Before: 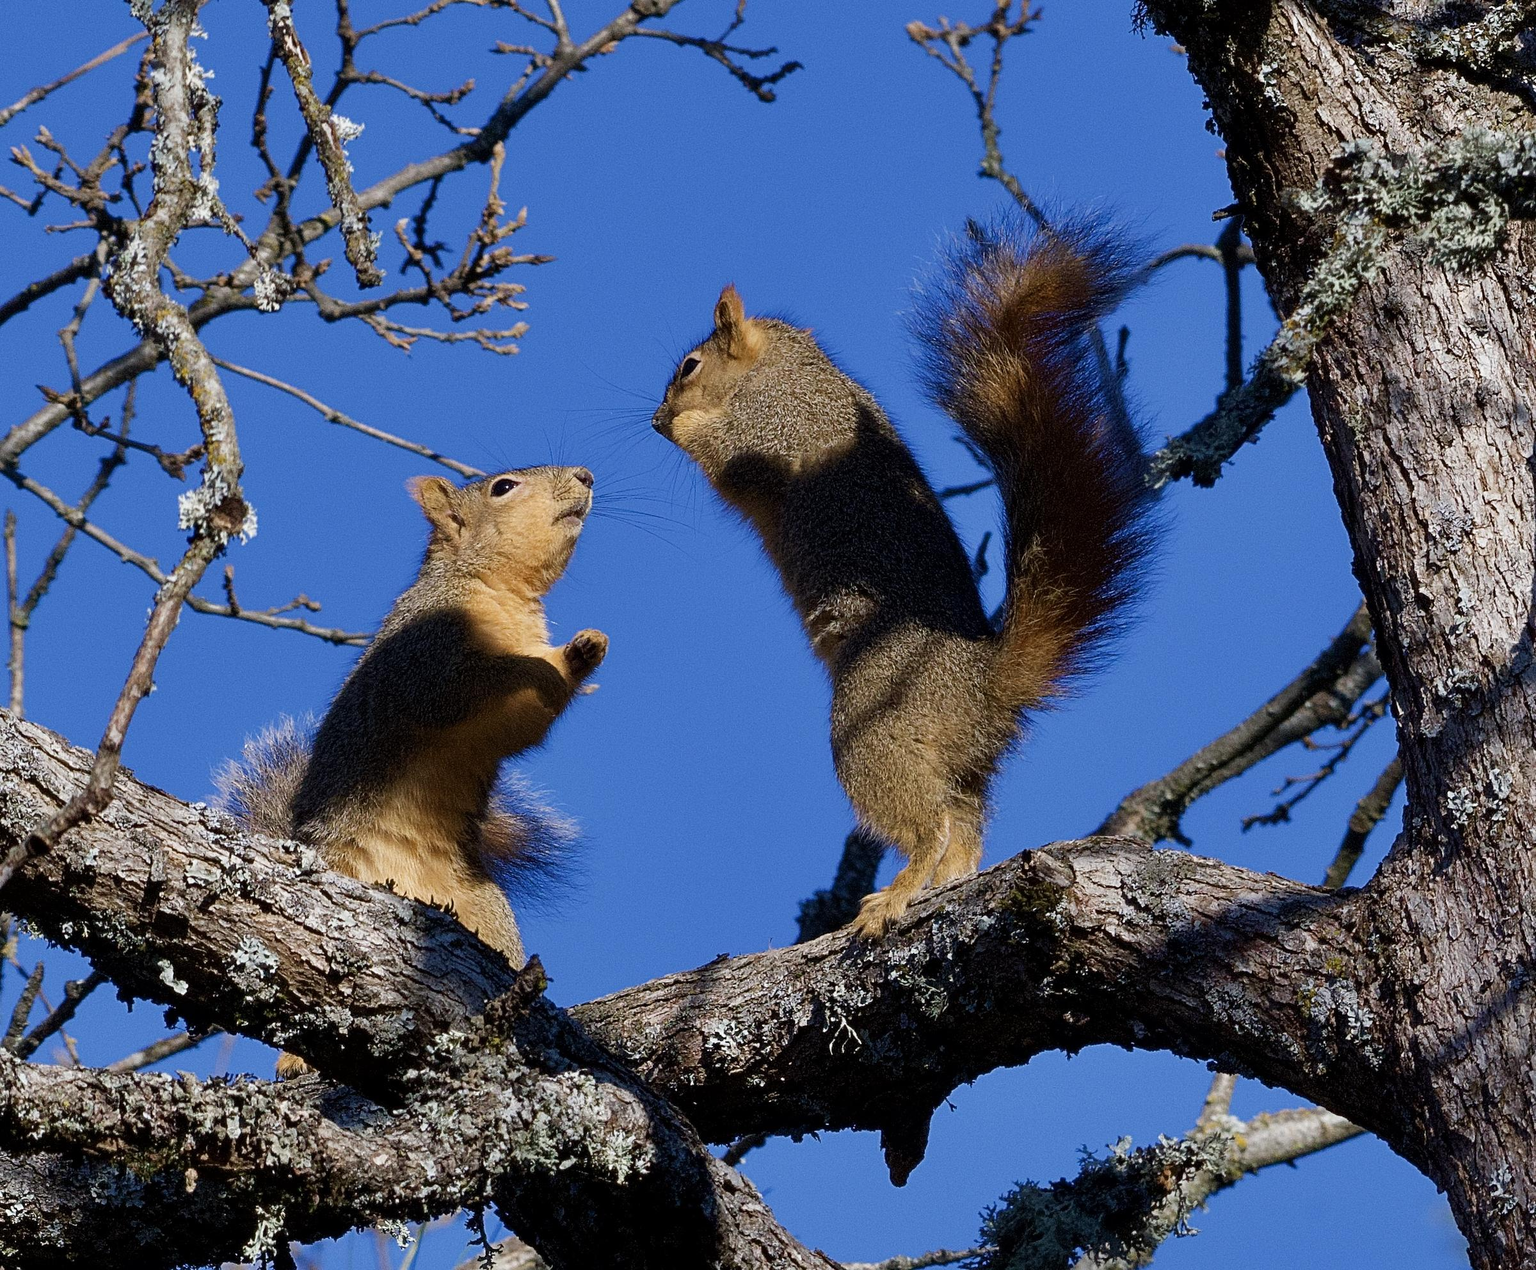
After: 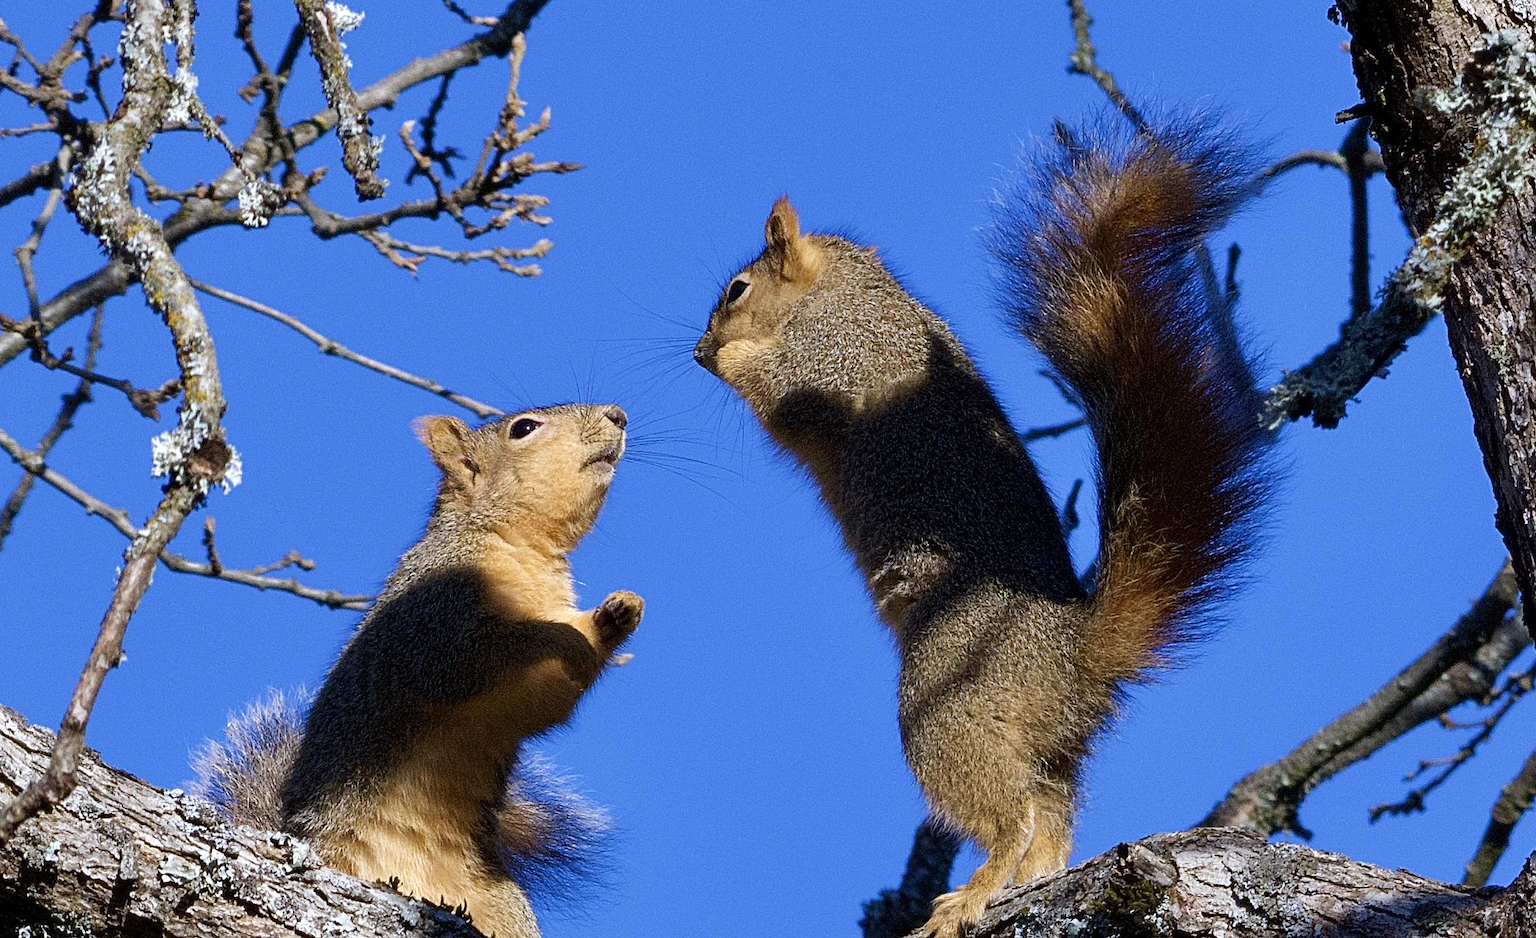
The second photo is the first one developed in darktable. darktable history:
white balance: red 0.974, blue 1.044
exposure: exposure 0.367 EV, compensate highlight preservation false
crop: left 3.015%, top 8.969%, right 9.647%, bottom 26.457%
